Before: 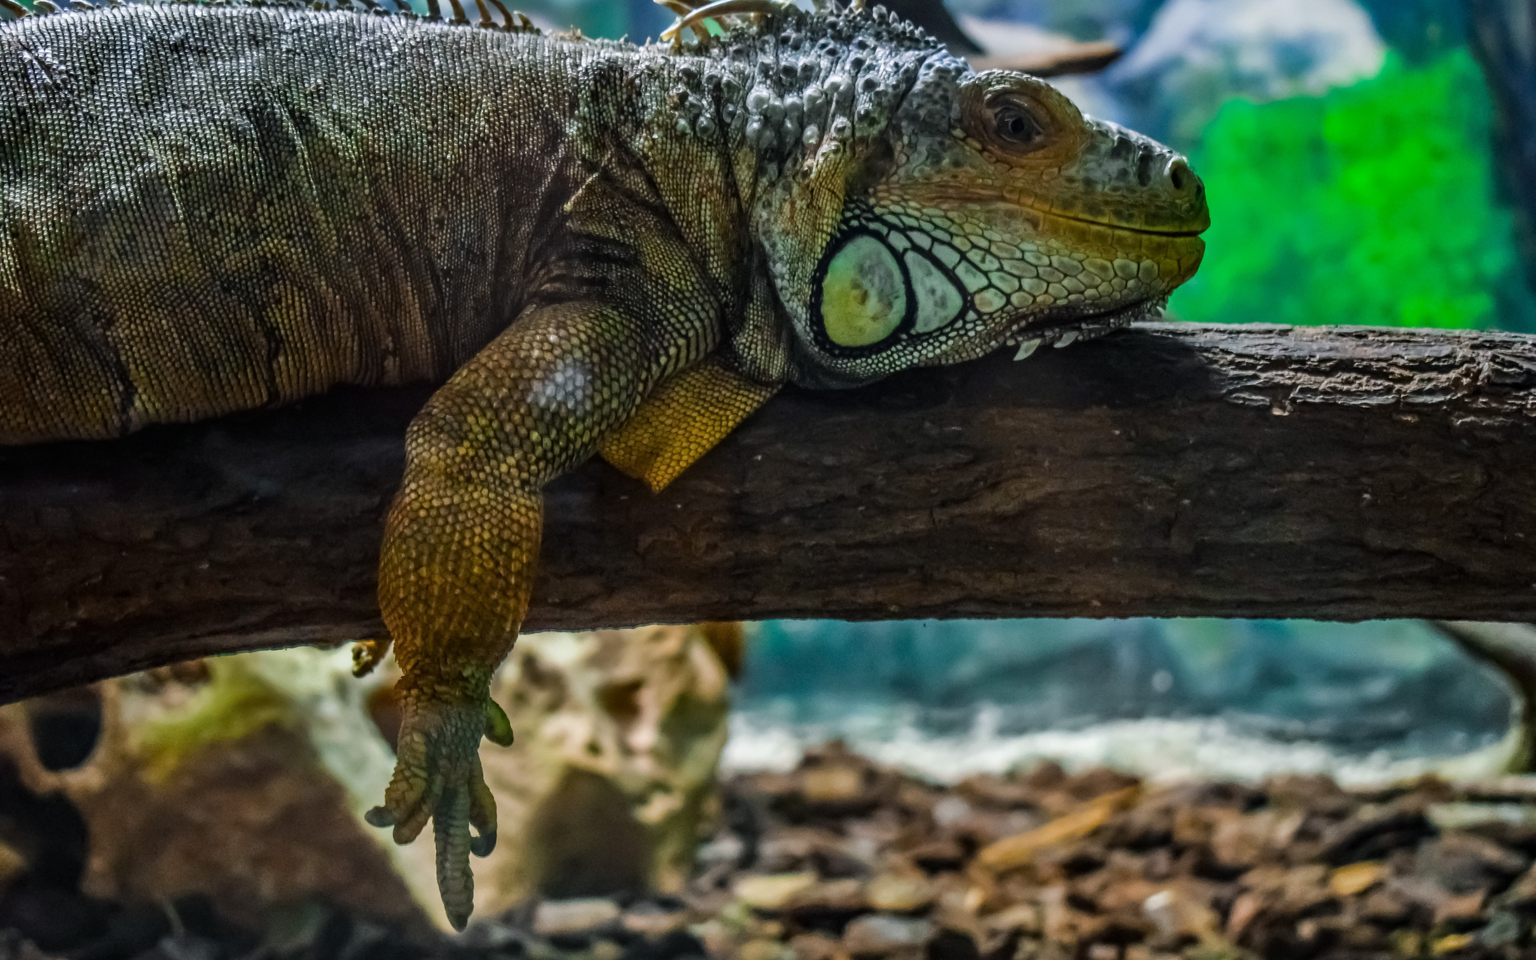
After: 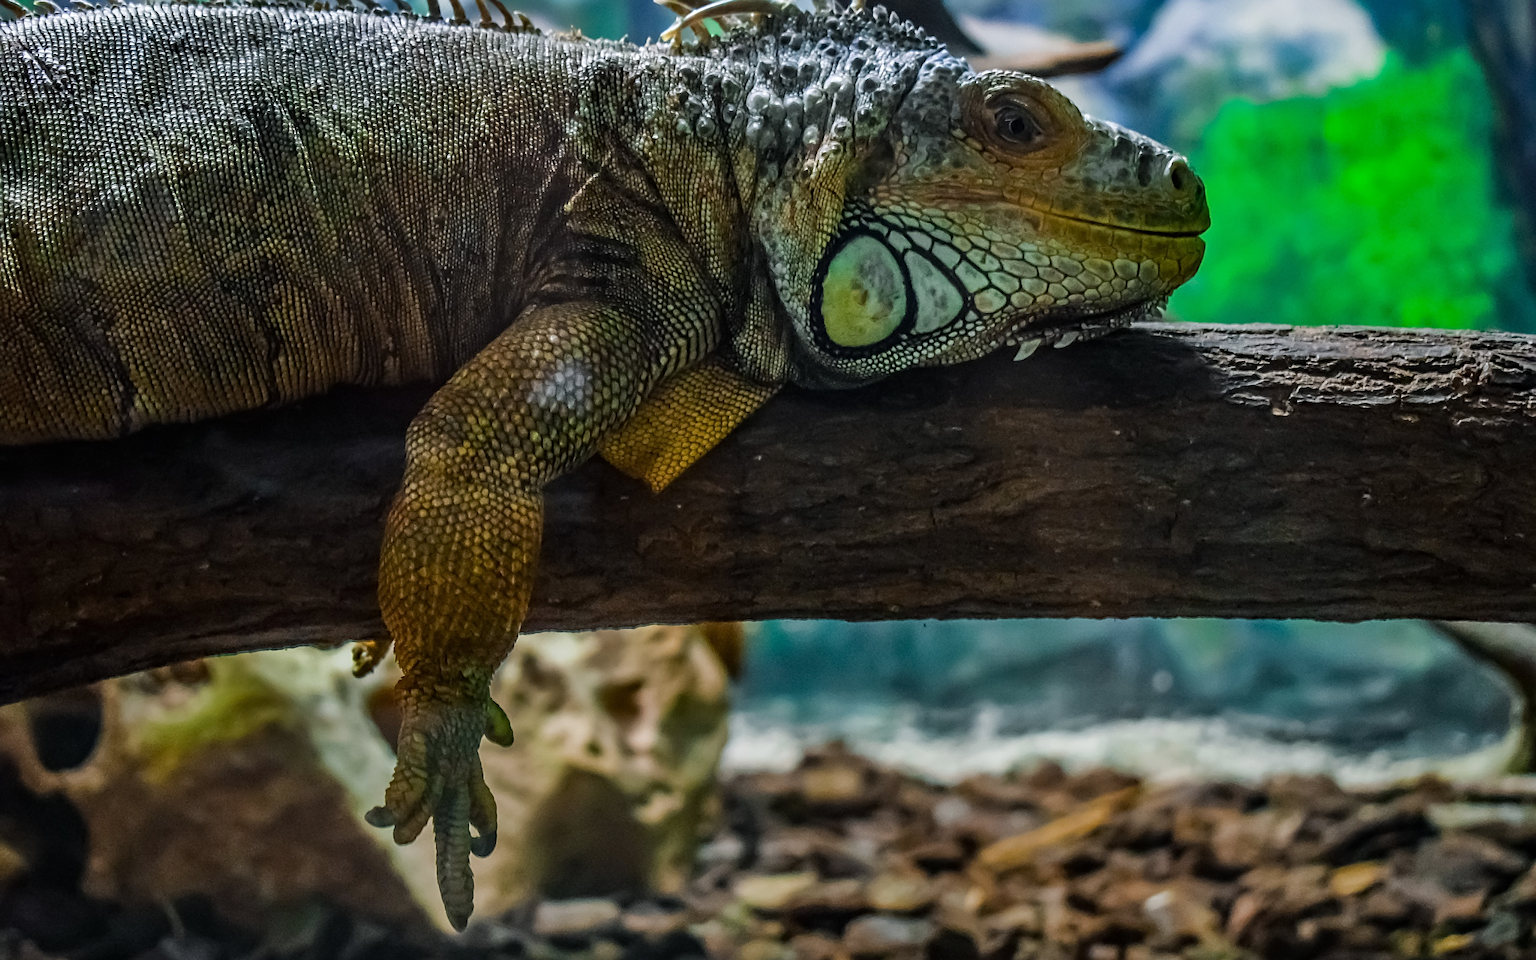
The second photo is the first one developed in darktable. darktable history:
sharpen: on, module defaults
graduated density: rotation -180°, offset 27.42
